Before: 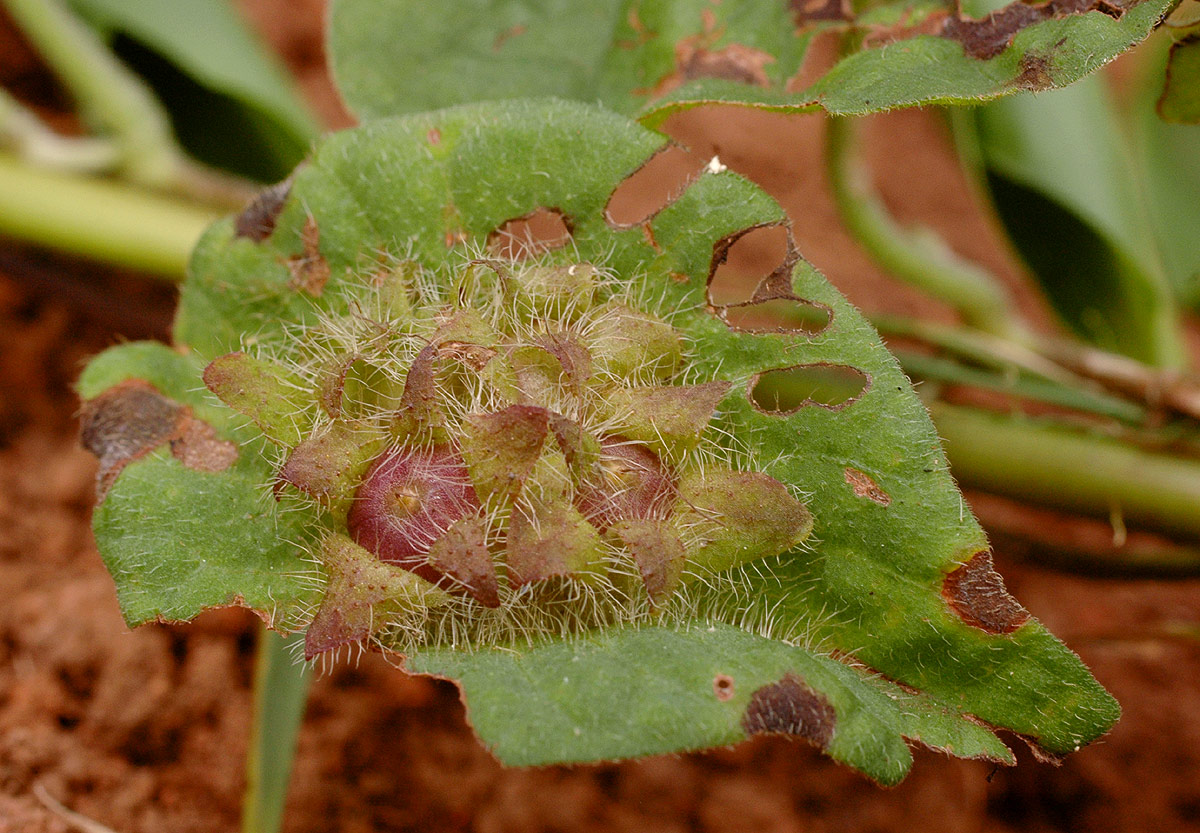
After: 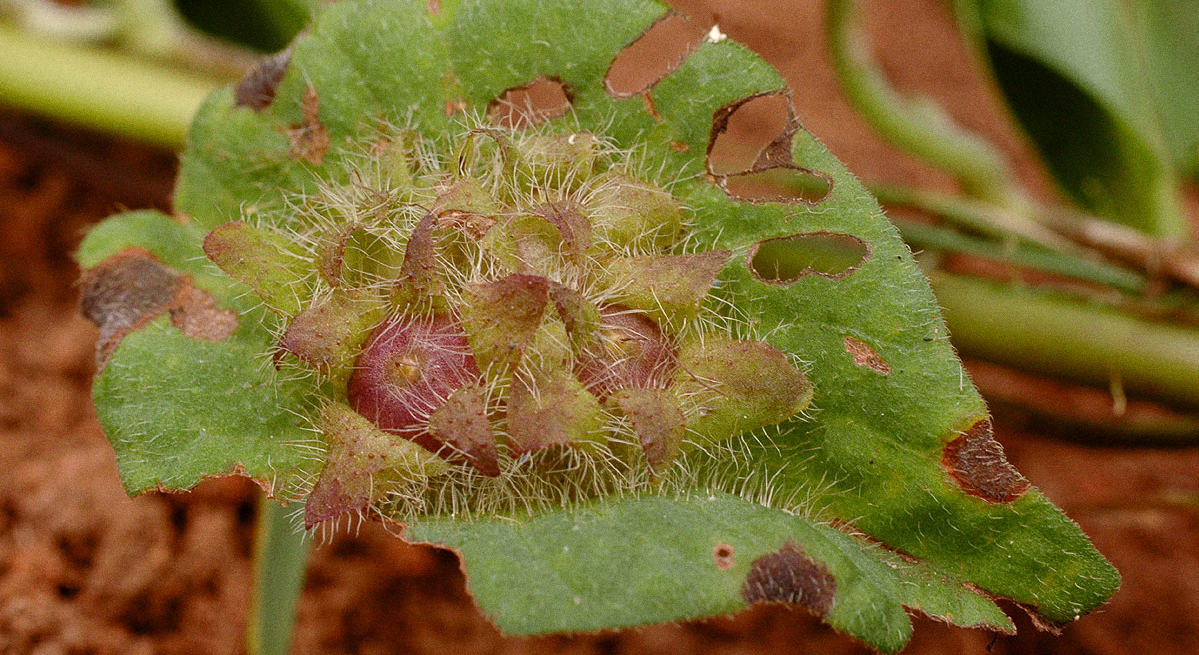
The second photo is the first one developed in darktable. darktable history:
grain: on, module defaults
crop and rotate: top 15.774%, bottom 5.506%
